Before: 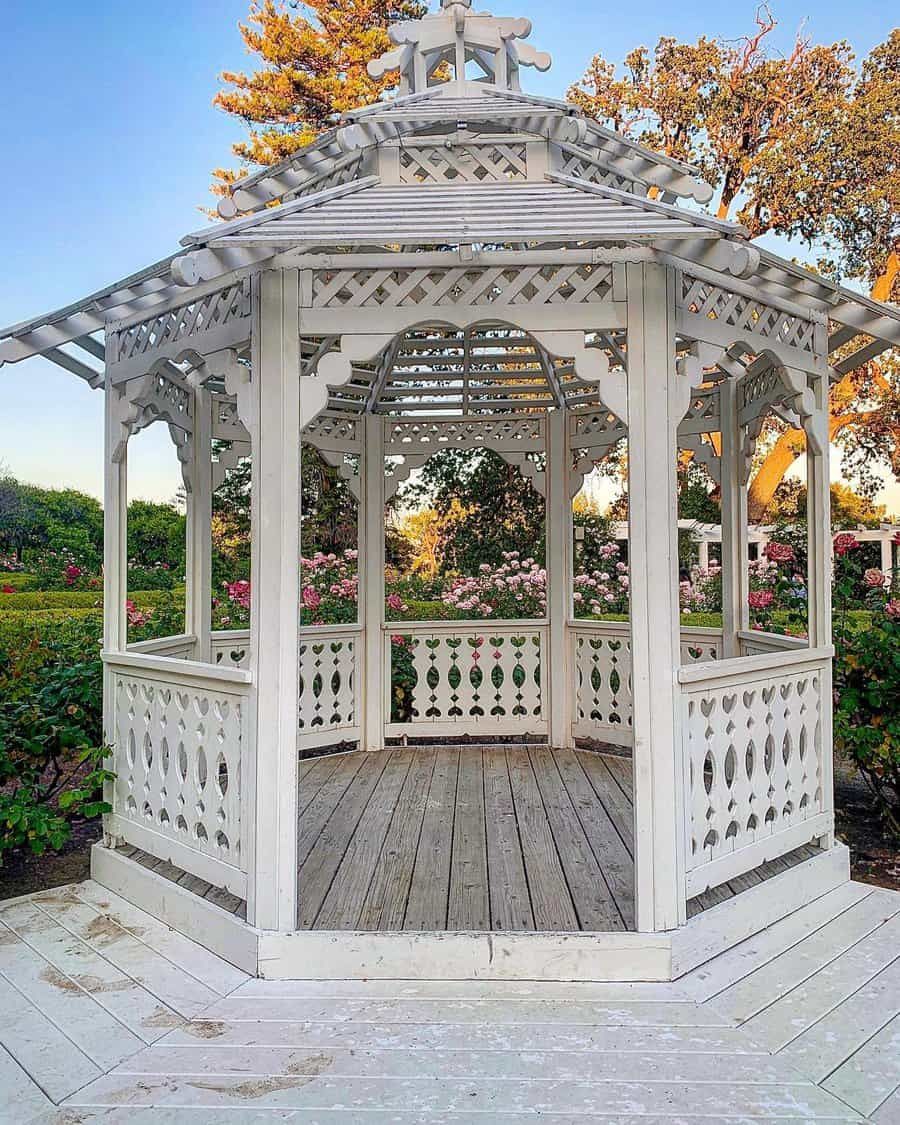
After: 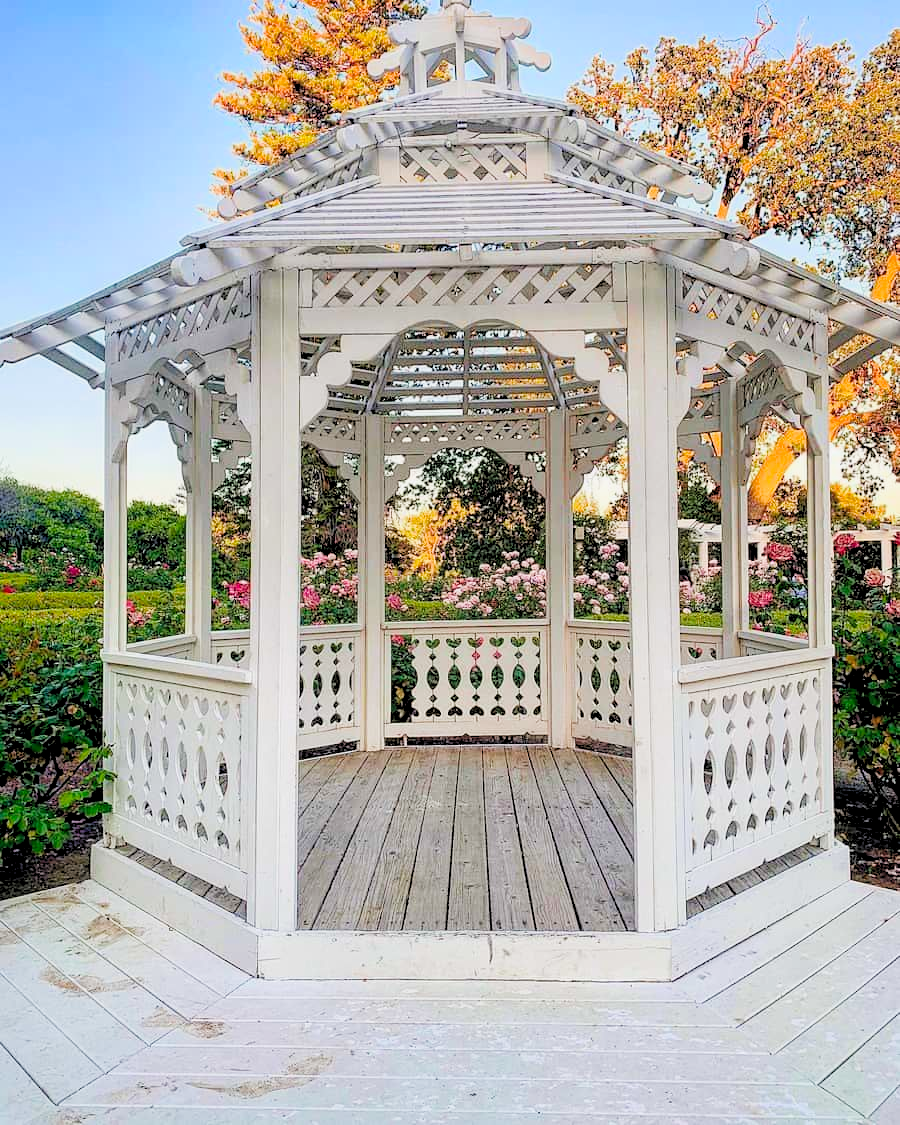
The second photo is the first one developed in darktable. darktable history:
levels: black 3.83%, white 90.64%, levels [0.044, 0.416, 0.908]
filmic rgb: hardness 4.17
color balance rgb: shadows fall-off 101%, linear chroma grading › mid-tones 7.63%, perceptual saturation grading › mid-tones 11.68%, mask middle-gray fulcrum 22.45%, global vibrance 10.11%, saturation formula JzAzBz (2021)
